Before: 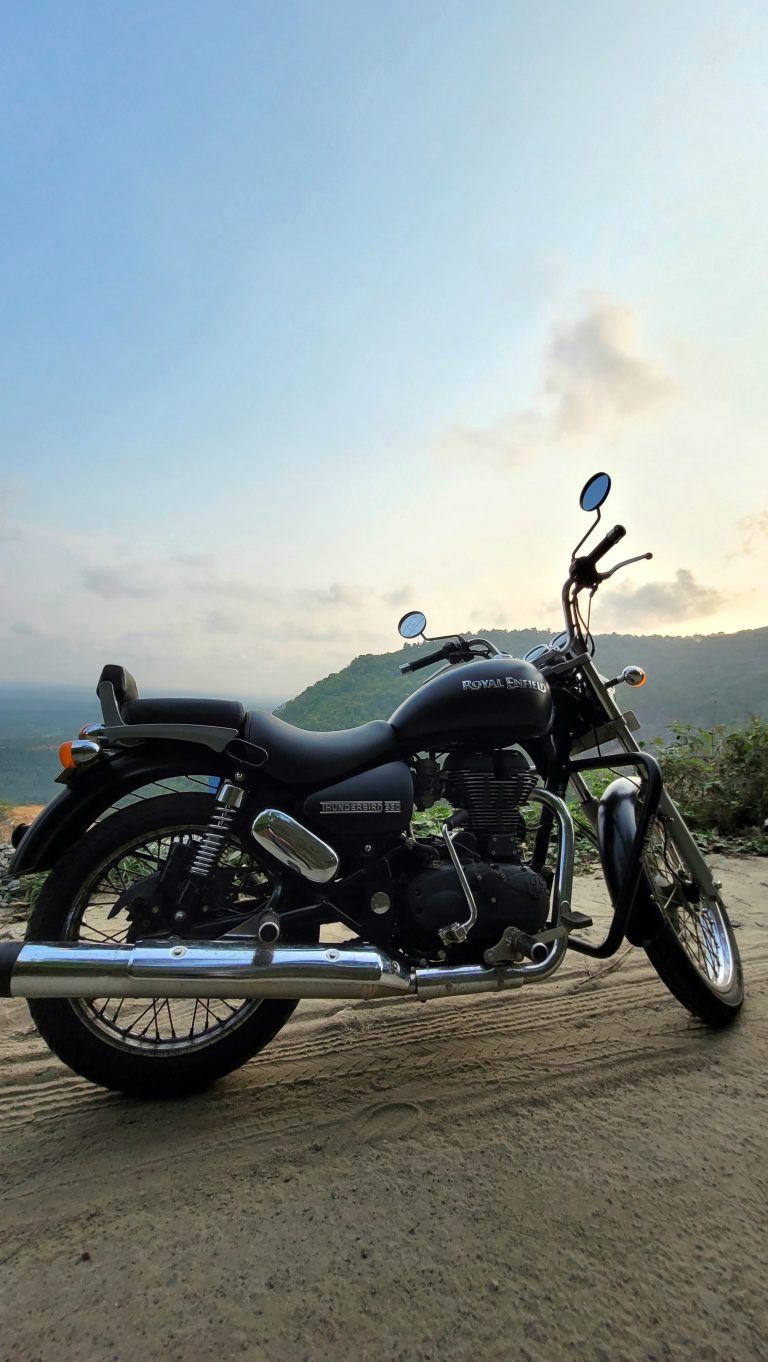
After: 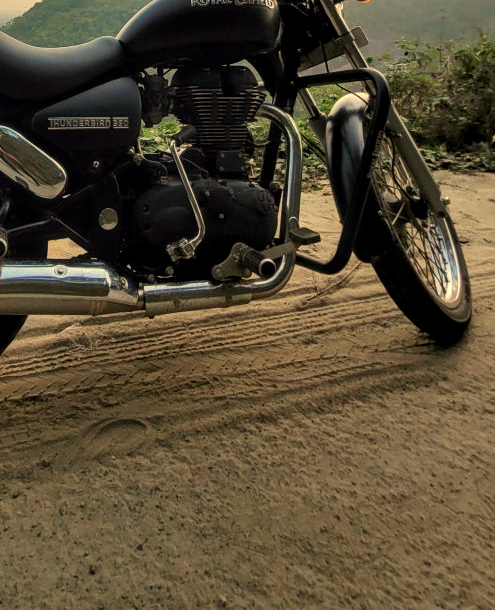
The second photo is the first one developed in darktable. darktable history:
local contrast: on, module defaults
crop and rotate: left 35.509%, top 50.238%, bottom 4.934%
white balance: red 1.138, green 0.996, blue 0.812
